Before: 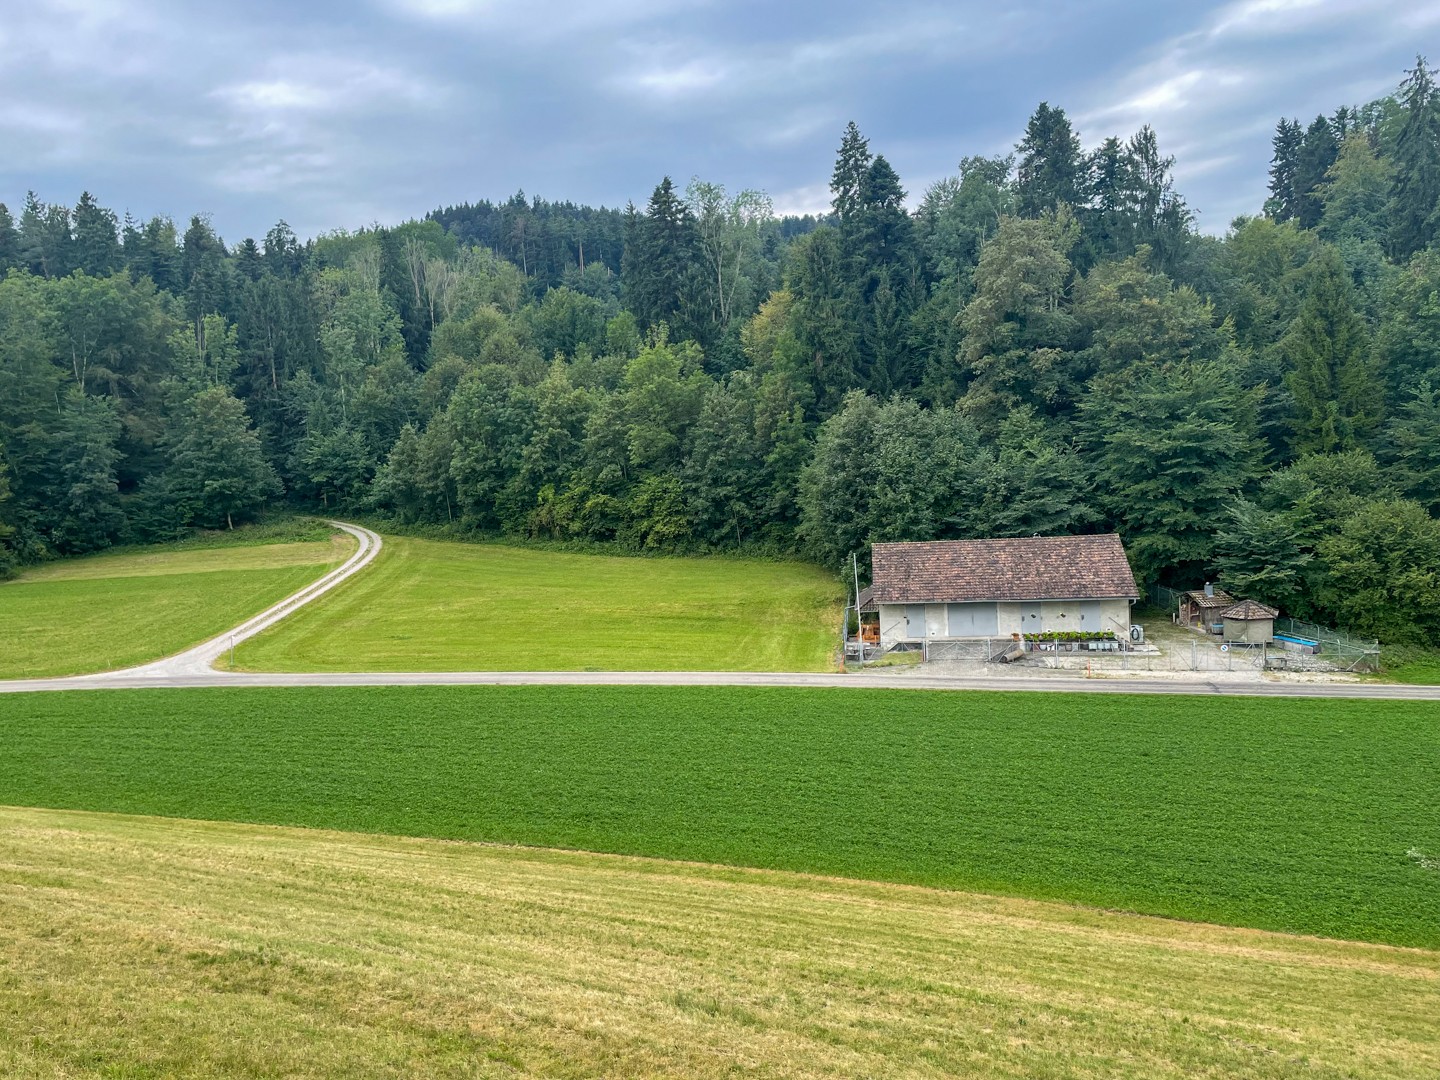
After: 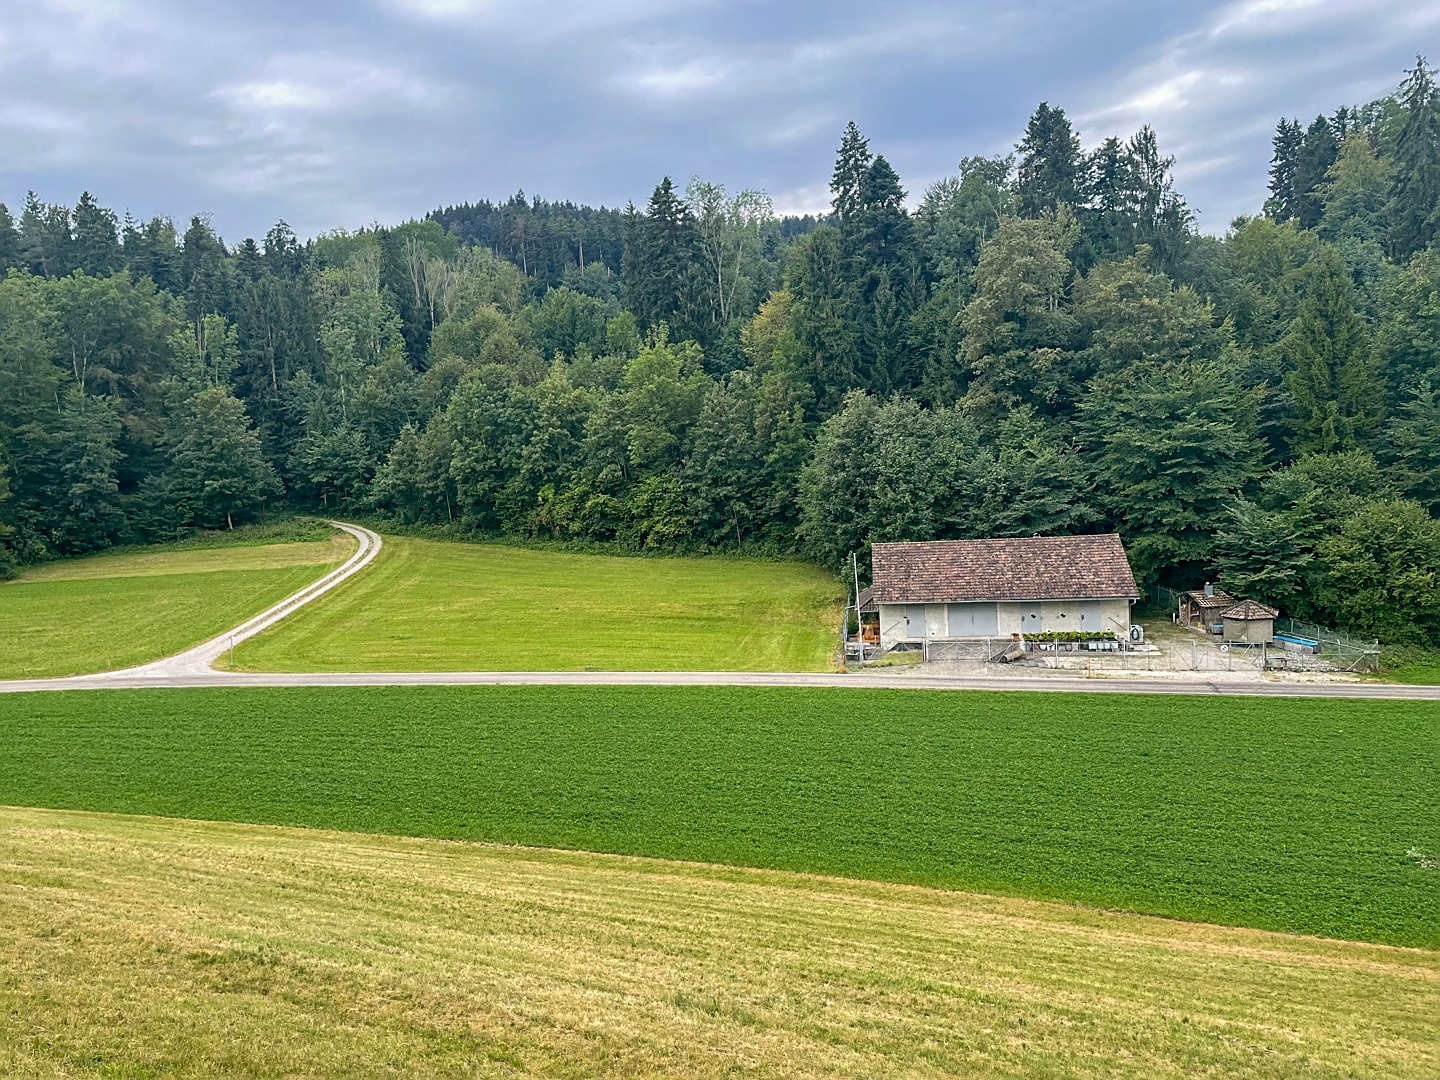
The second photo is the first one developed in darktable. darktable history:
color balance: lift [1, 0.998, 1.001, 1.002], gamma [1, 1.02, 1, 0.98], gain [1, 1.02, 1.003, 0.98]
sharpen: on, module defaults
tone equalizer: on, module defaults
